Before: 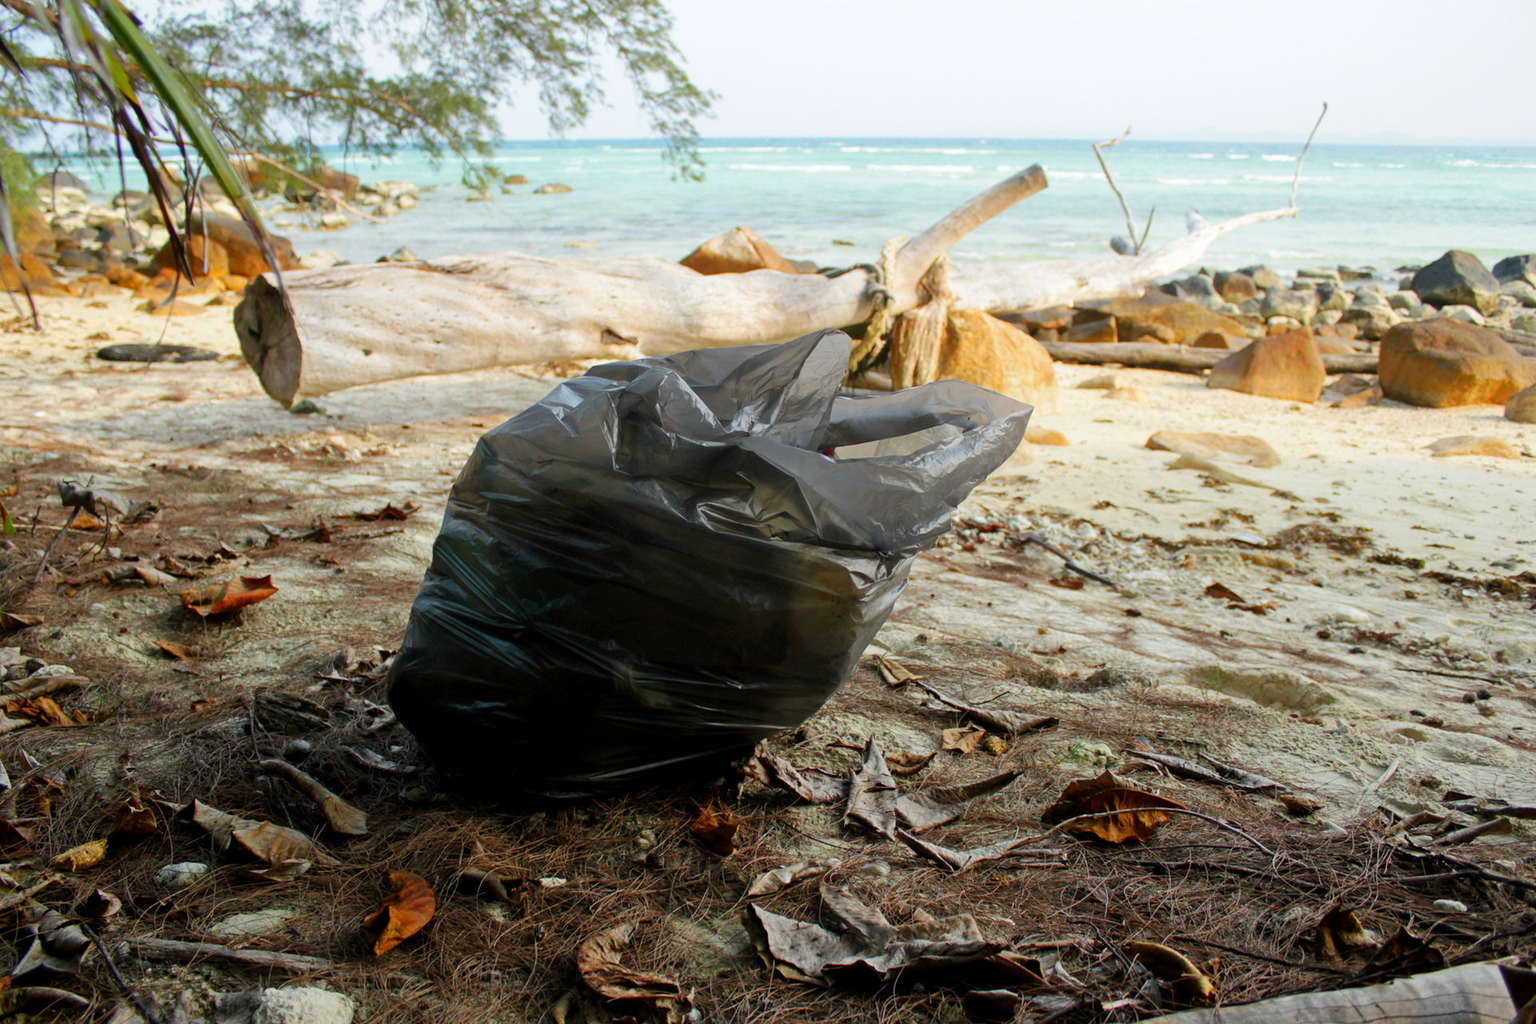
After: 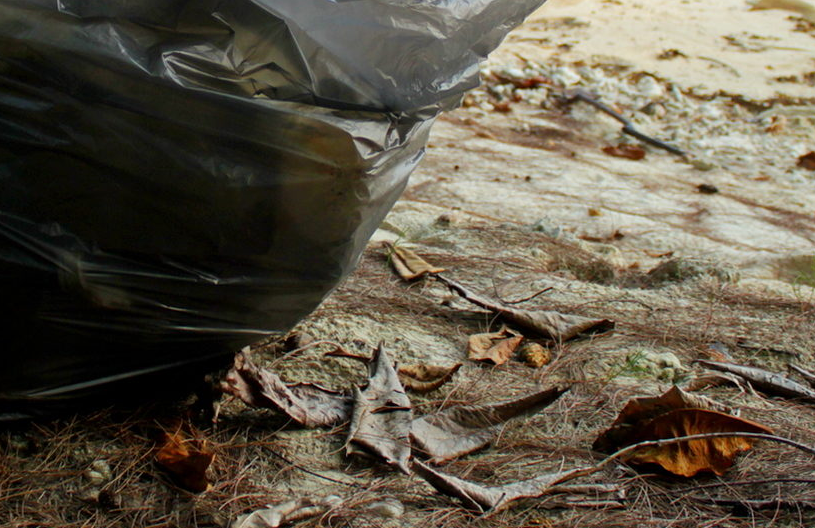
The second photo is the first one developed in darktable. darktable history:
crop: left 36.96%, top 45.128%, right 20.55%, bottom 13.561%
